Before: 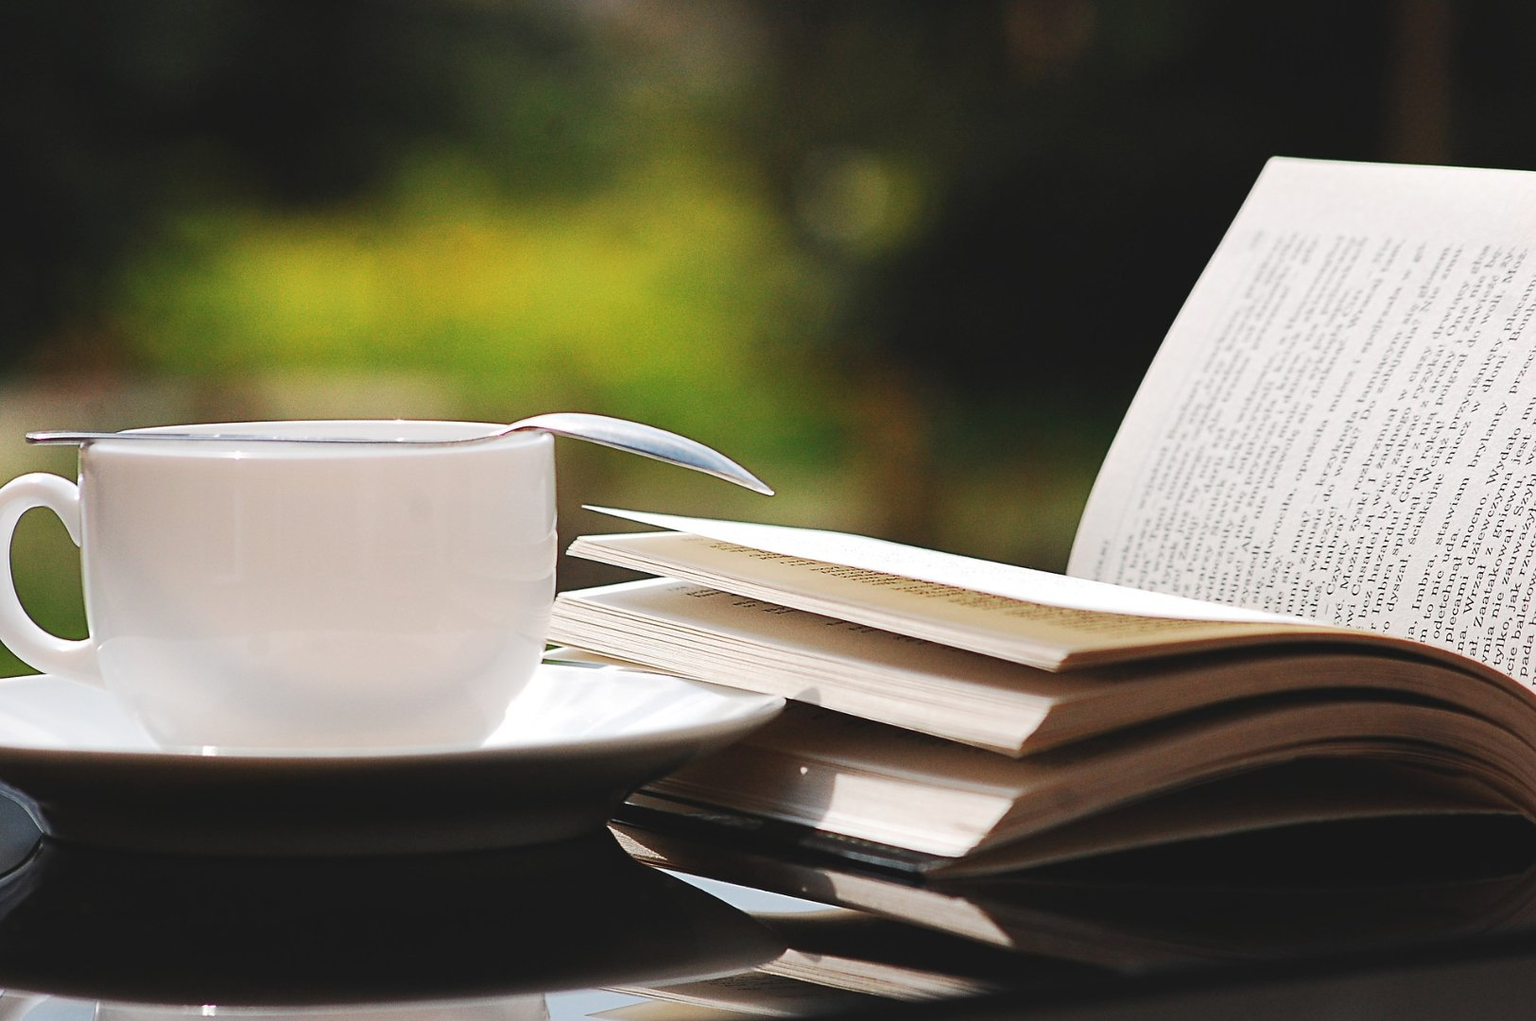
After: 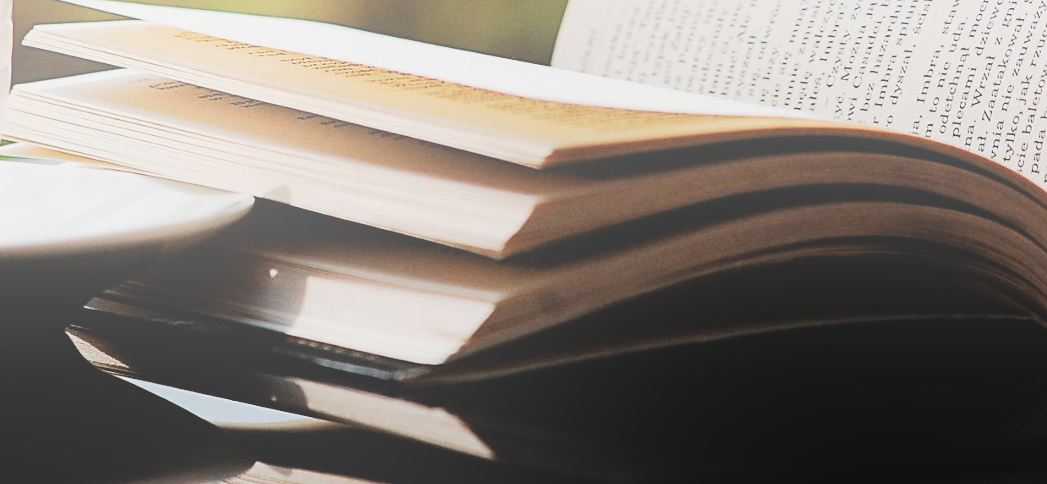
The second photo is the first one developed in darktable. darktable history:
crop and rotate: left 35.509%, top 50.238%, bottom 4.934%
bloom: size 40%
filmic rgb: black relative exposure -5 EV, hardness 2.88, contrast 1.3, highlights saturation mix -30%
